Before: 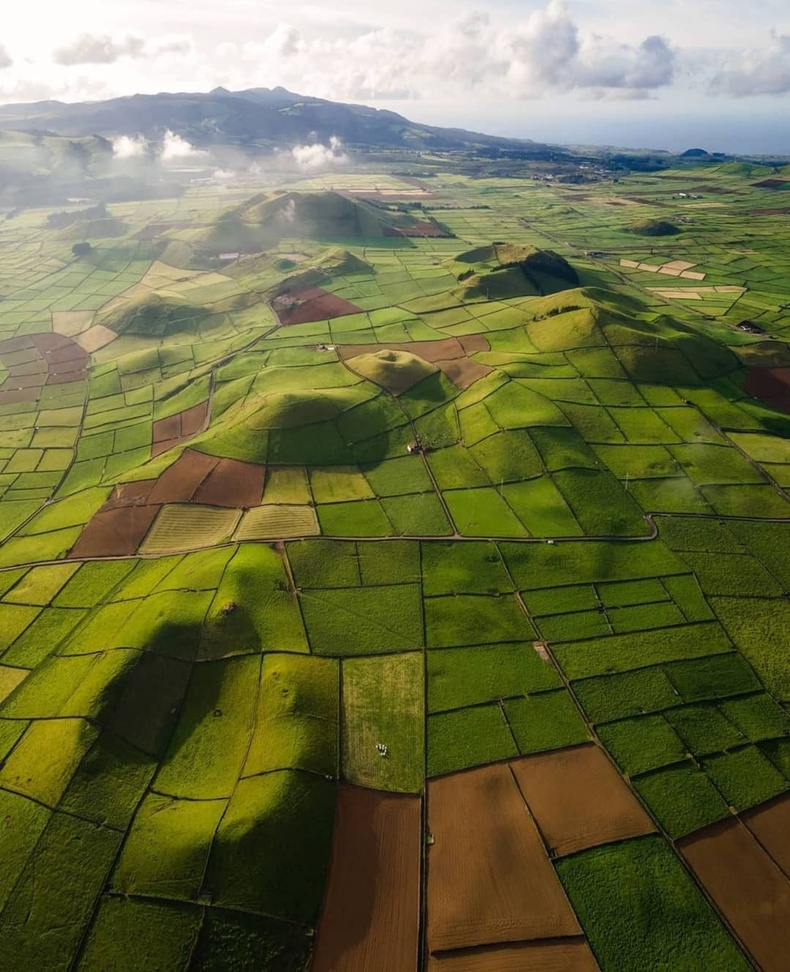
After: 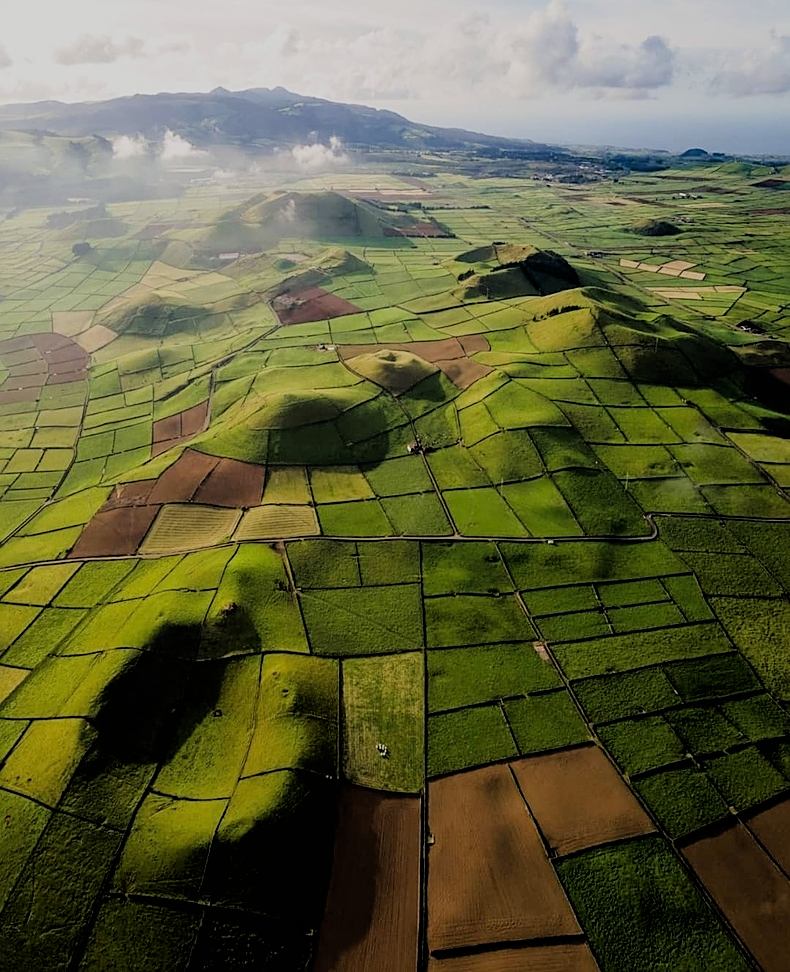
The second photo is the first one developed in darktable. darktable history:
sharpen: on, module defaults
filmic rgb: black relative exposure -4.38 EV, white relative exposure 4.56 EV, hardness 2.37, contrast 1.05
